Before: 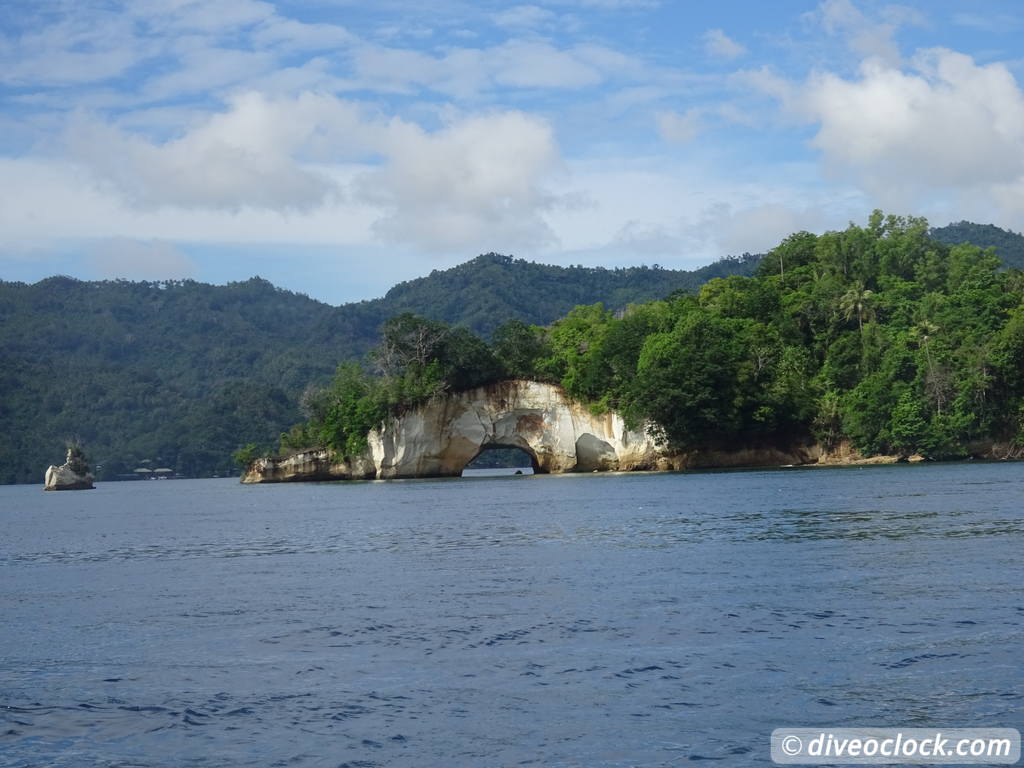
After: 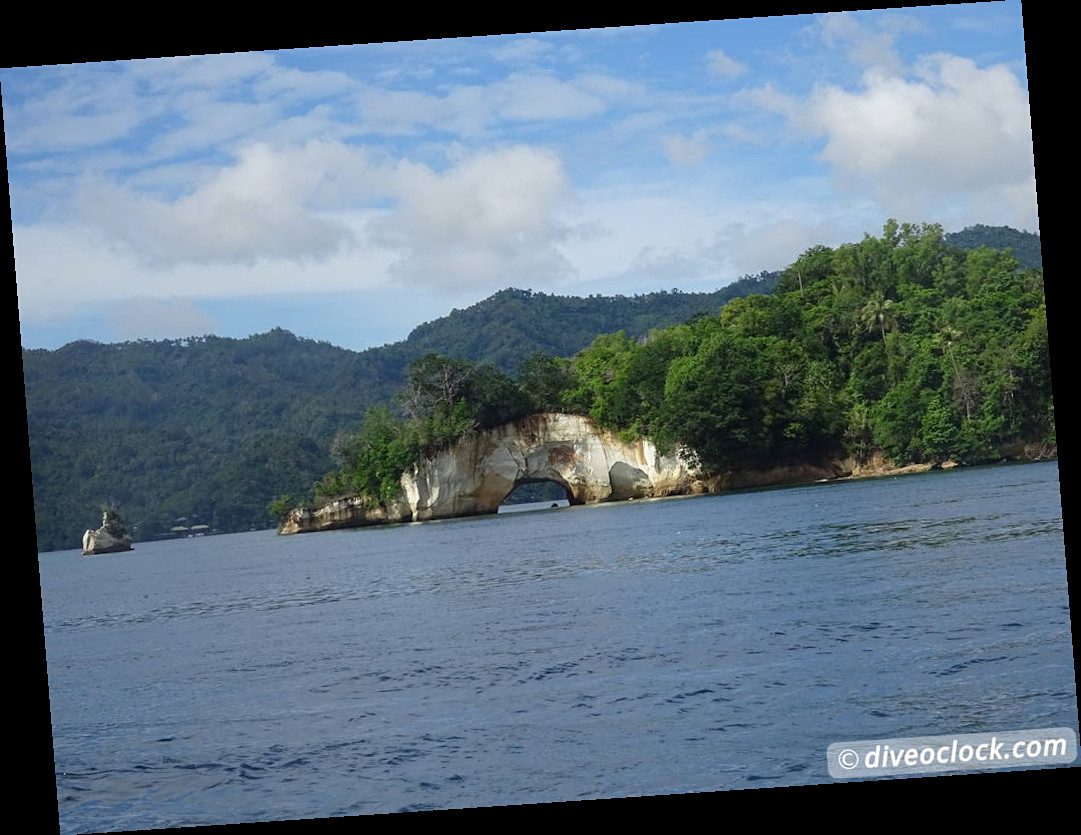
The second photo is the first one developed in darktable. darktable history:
rotate and perspective: rotation -4.2°, shear 0.006, automatic cropping off
sharpen: amount 0.2
